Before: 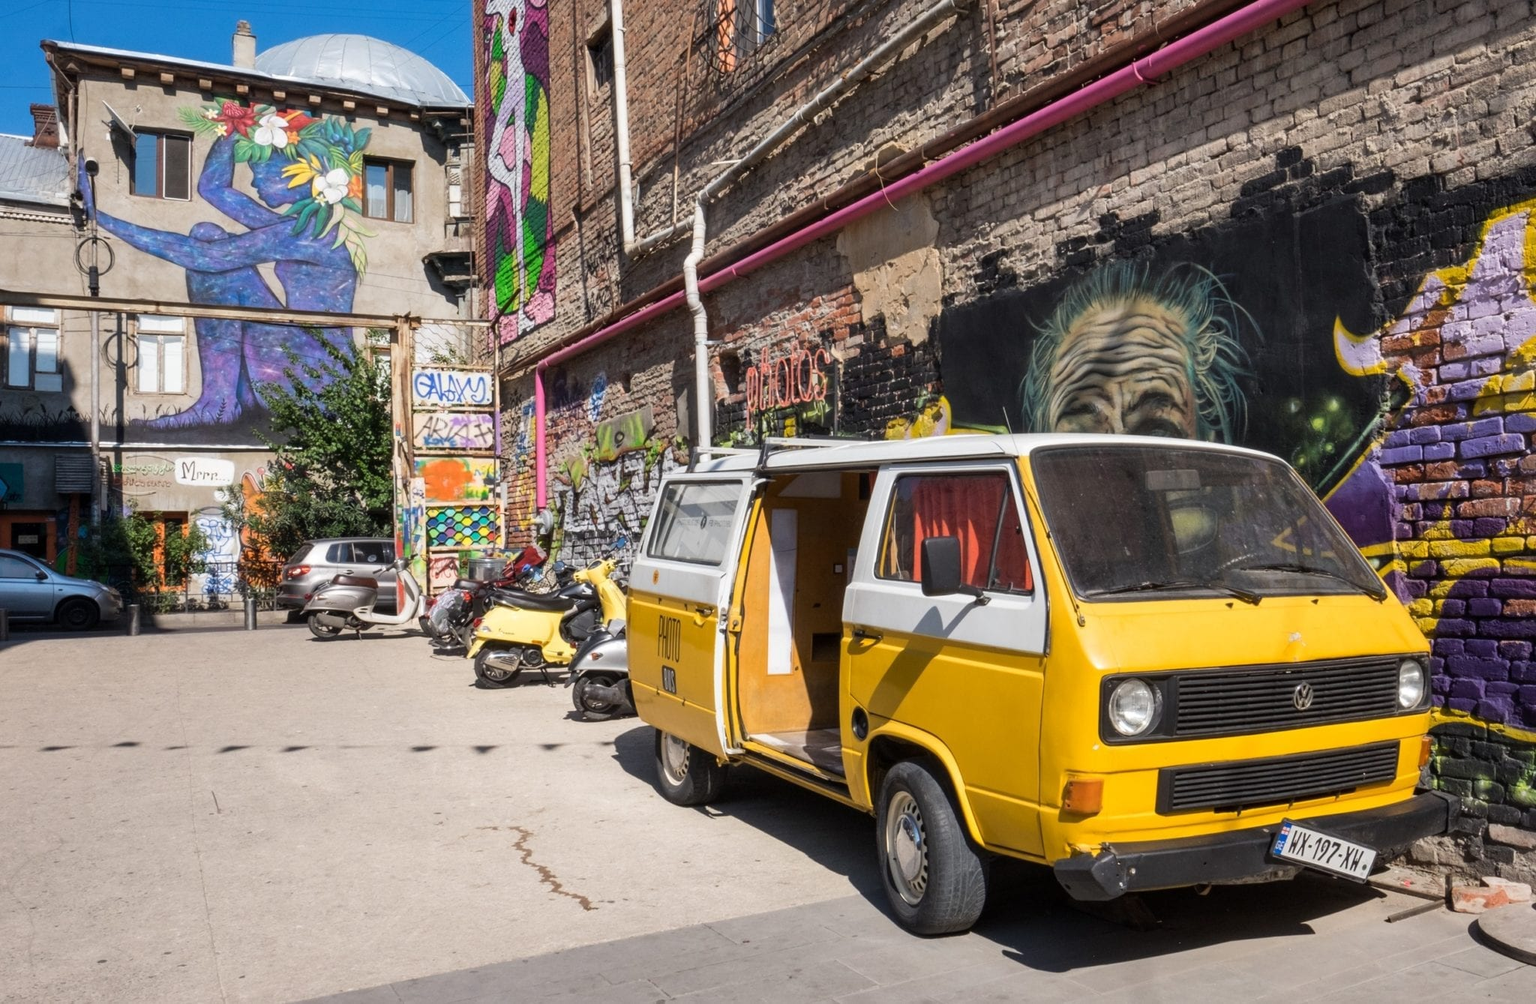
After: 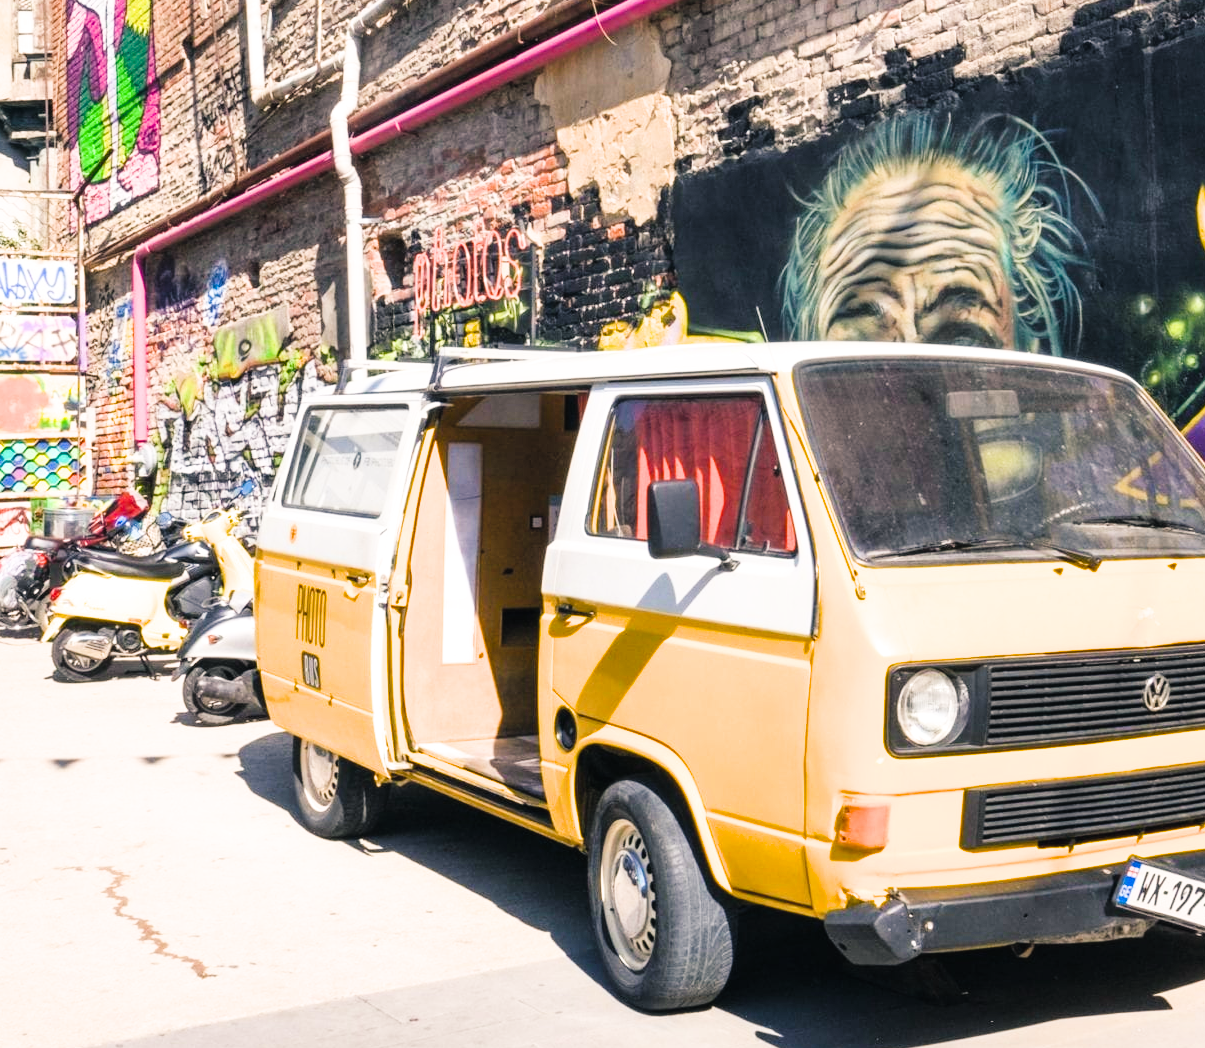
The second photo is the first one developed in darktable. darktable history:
exposure: black level correction 0, exposure 1.286 EV, compensate exposure bias true, compensate highlight preservation false
crop and rotate: left 28.372%, top 17.672%, right 12.784%, bottom 4.004%
filmic rgb: black relative exposure -5.07 EV, white relative exposure 3.49 EV, hardness 3.17, contrast 1.391, highlights saturation mix -29.62%
color balance rgb: shadows lift › chroma 5.419%, shadows lift › hue 238.79°, highlights gain › chroma 1.059%, highlights gain › hue 60.08°, global offset › luminance 1.983%, perceptual saturation grading › global saturation 24.081%, perceptual saturation grading › highlights -24.506%, perceptual saturation grading › mid-tones 23.806%, perceptual saturation grading › shadows 39.31%, global vibrance 20%
